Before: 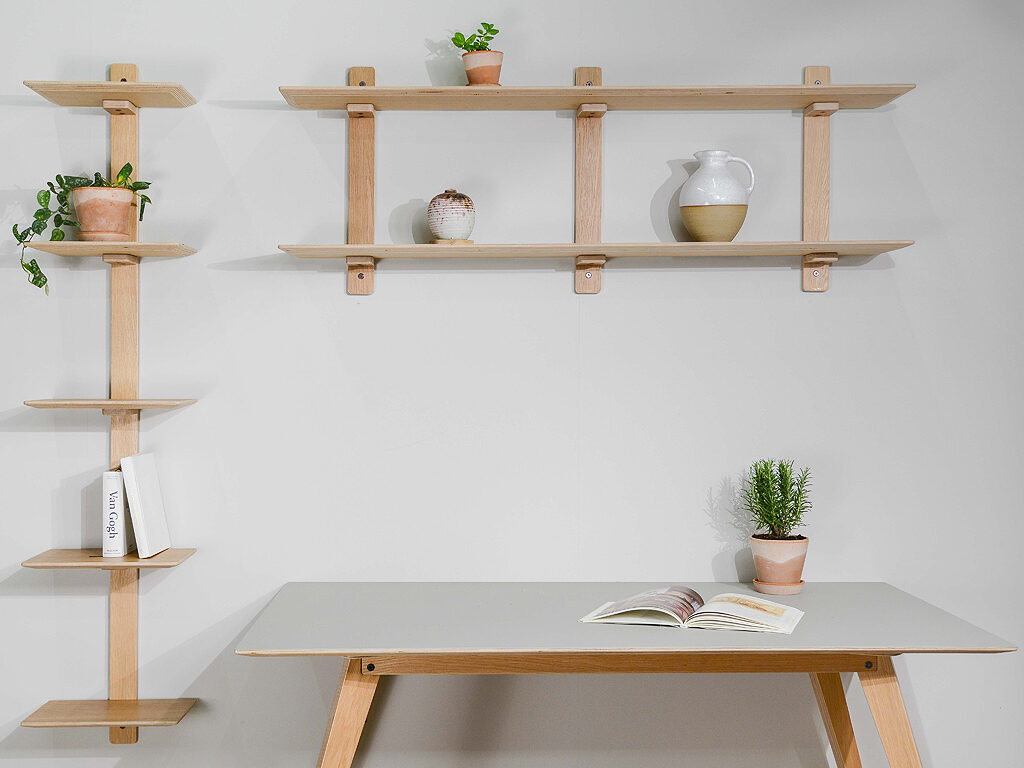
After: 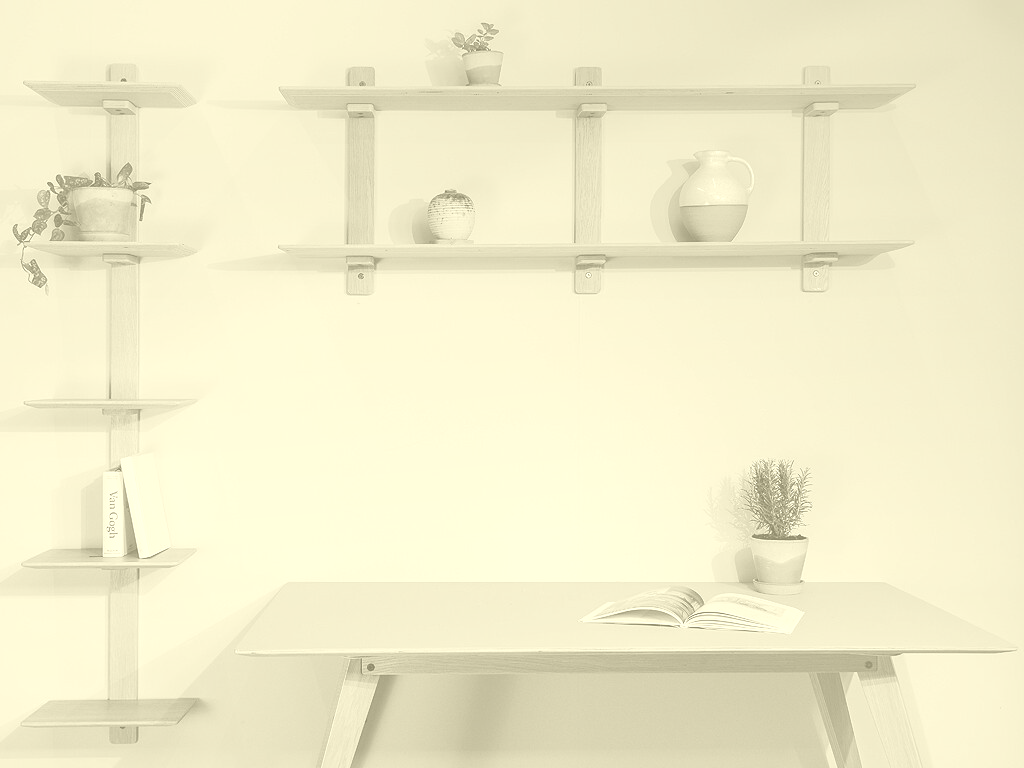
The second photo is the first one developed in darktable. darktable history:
colorize: hue 43.2°, saturation 40%, version 1
graduated density: density 0.38 EV, hardness 21%, rotation -6.11°, saturation 32%
